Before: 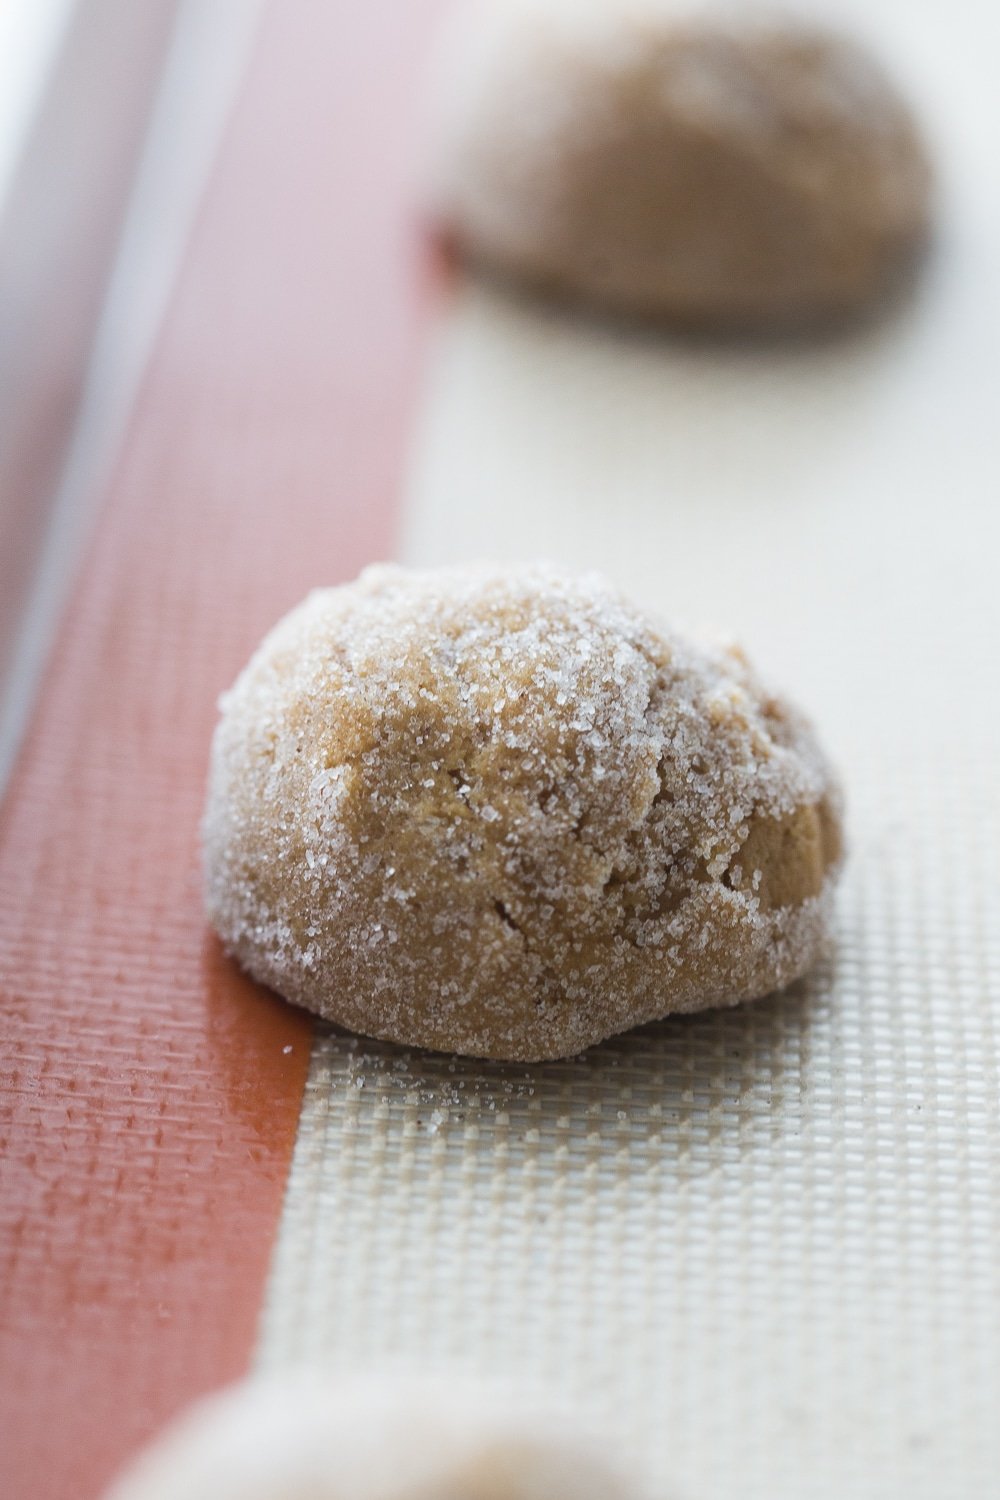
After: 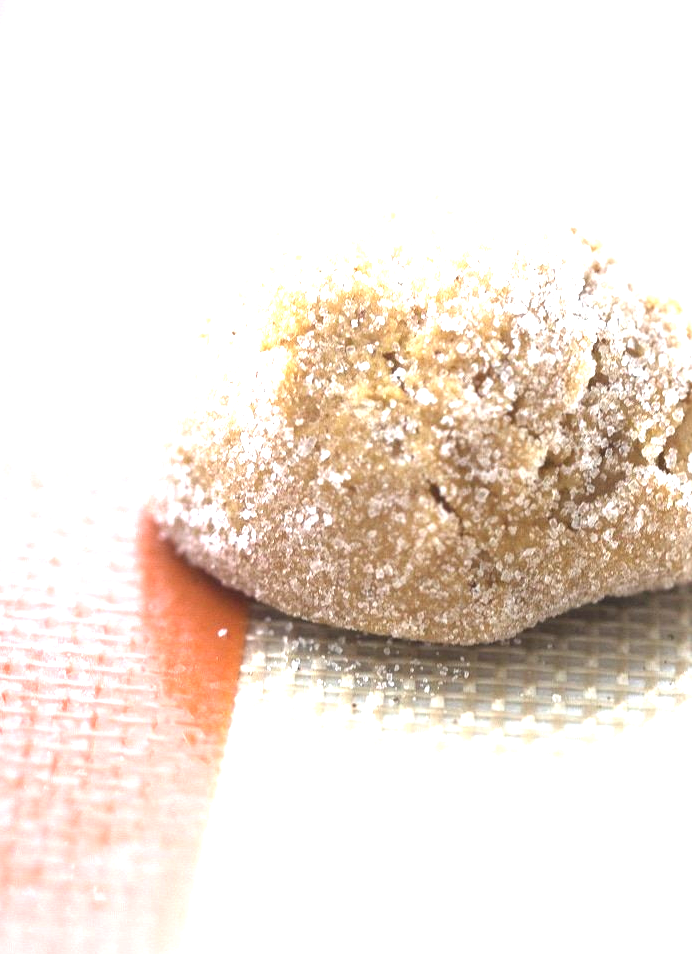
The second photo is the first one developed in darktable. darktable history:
crop: left 6.546%, top 27.814%, right 24.183%, bottom 8.564%
exposure: exposure 1.993 EV, compensate exposure bias true, compensate highlight preservation false
